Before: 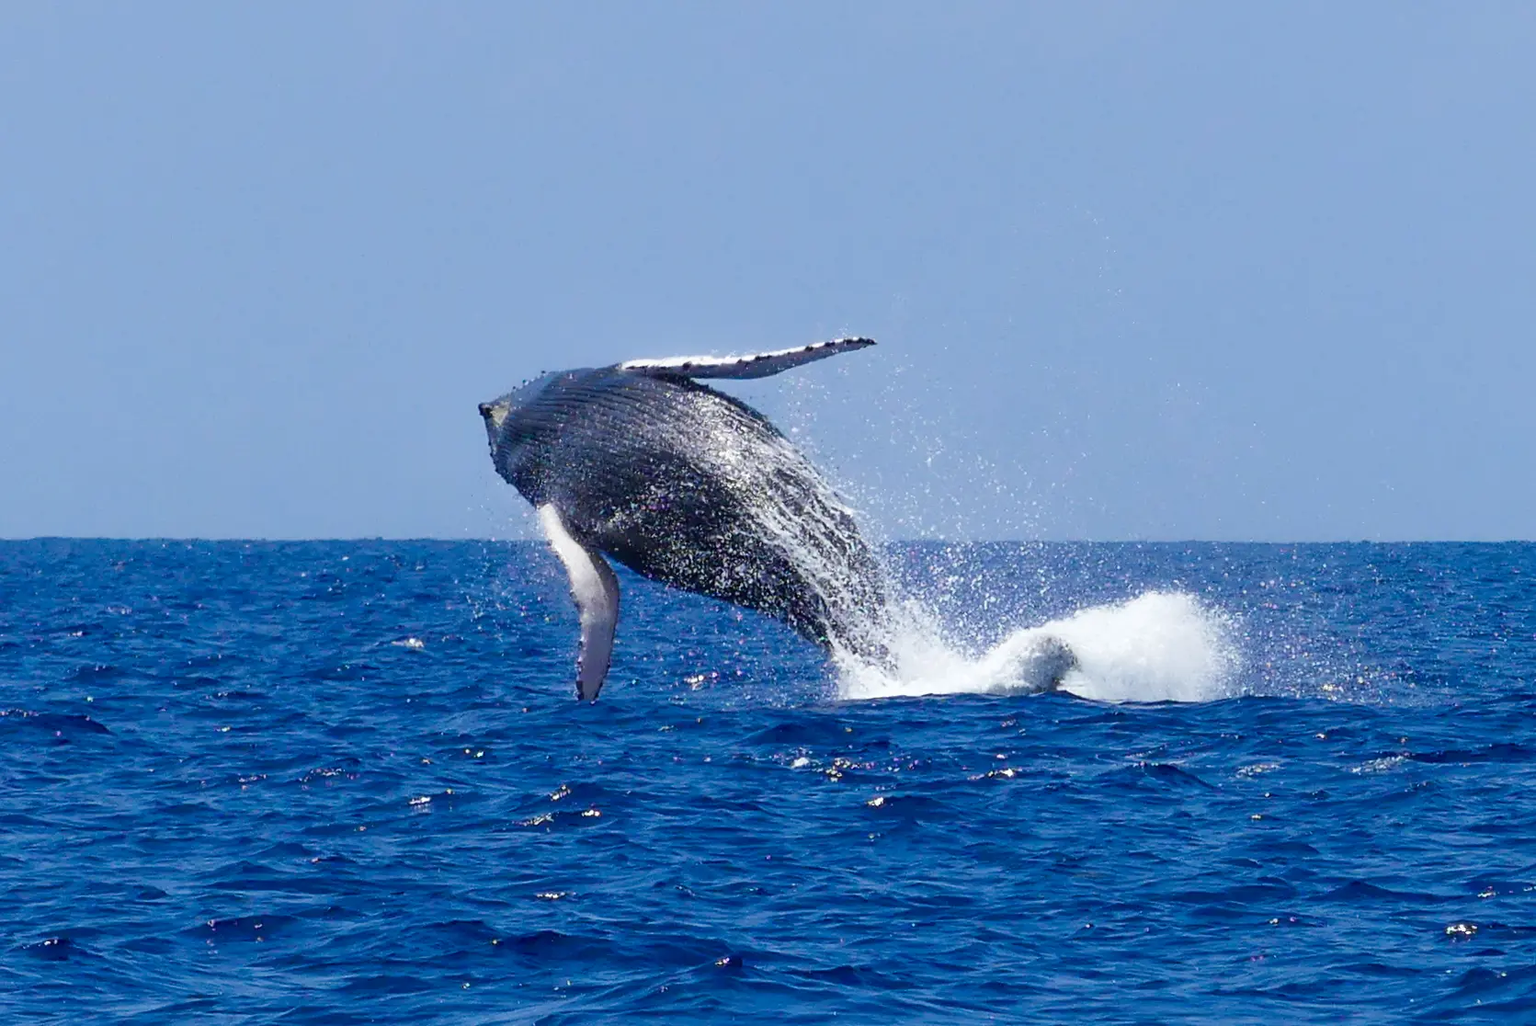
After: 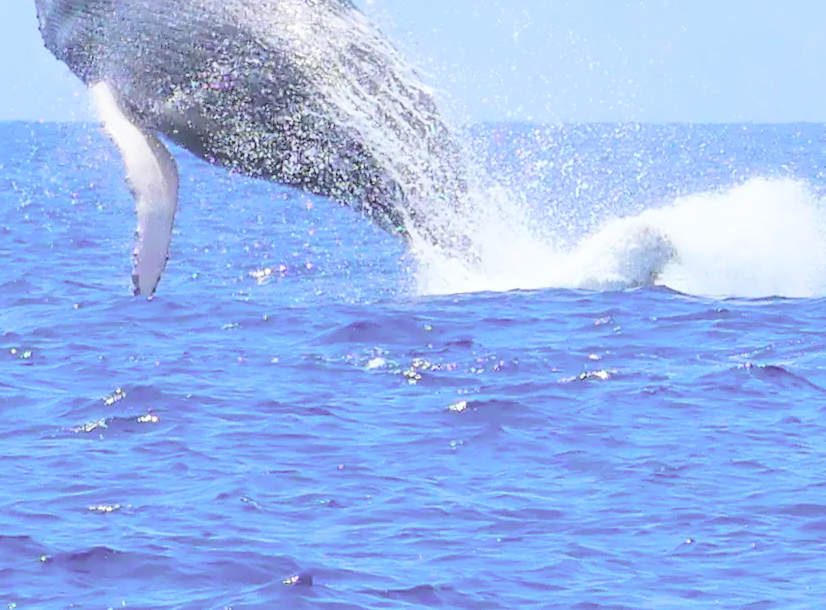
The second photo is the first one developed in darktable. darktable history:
contrast brightness saturation: brightness 1
crop: left 29.672%, top 41.786%, right 20.851%, bottom 3.487%
